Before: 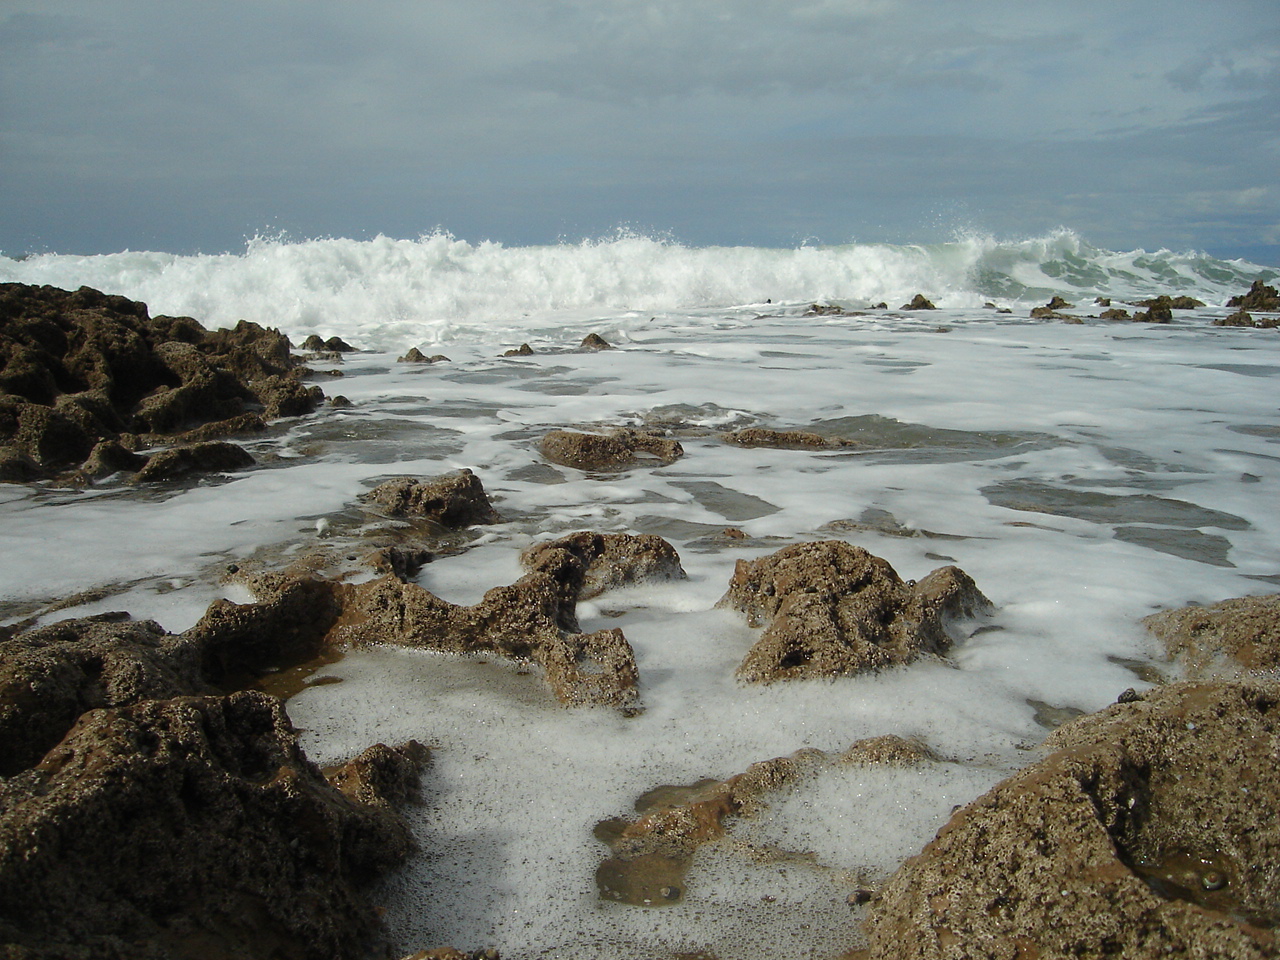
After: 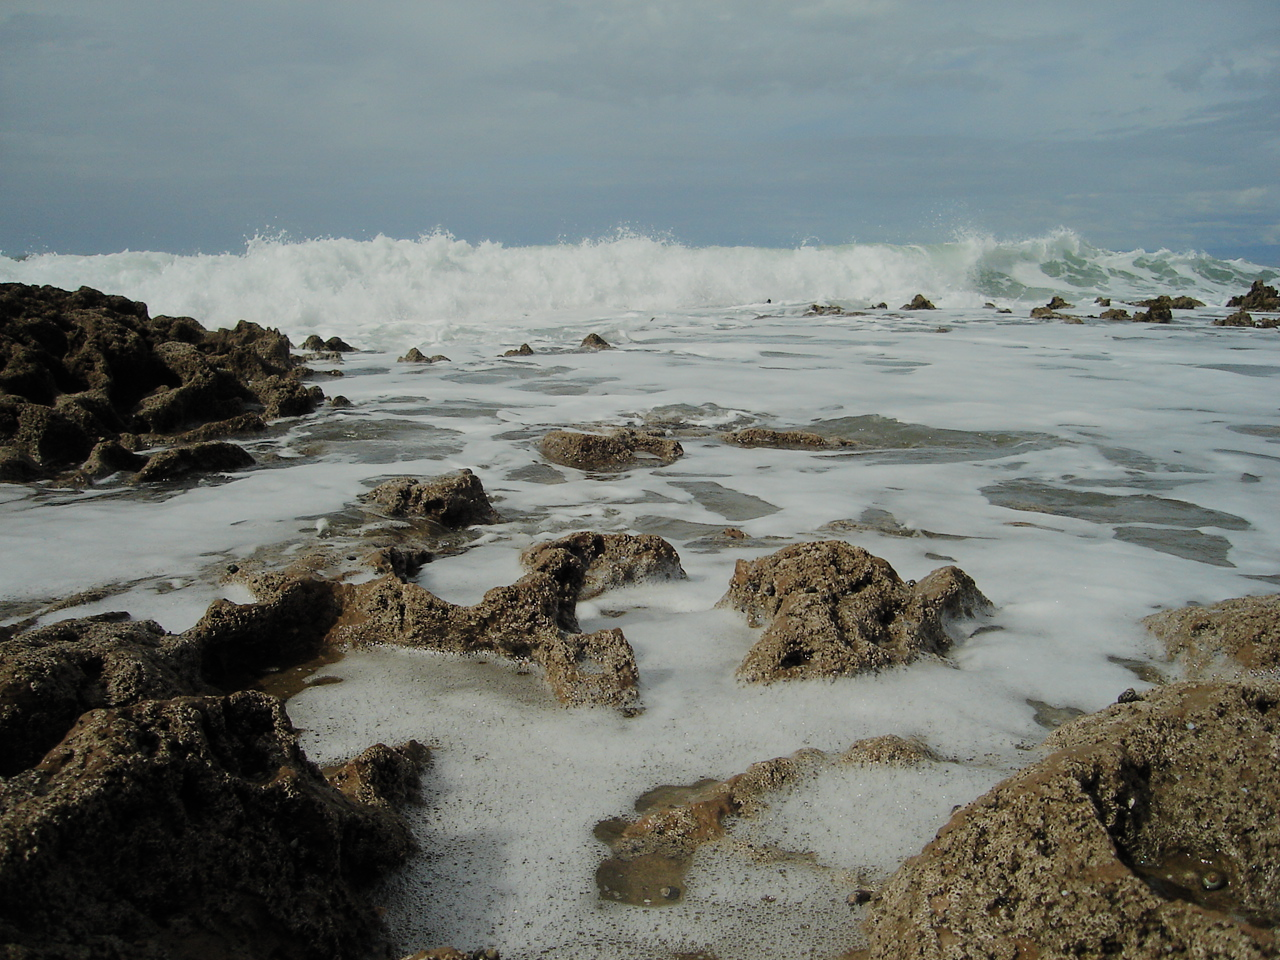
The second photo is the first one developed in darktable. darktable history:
filmic rgb: black relative exposure -7.65 EV, white relative exposure 4.56 EV, threshold 5.94 EV, hardness 3.61, color science v5 (2021), contrast in shadows safe, contrast in highlights safe, enable highlight reconstruction true
tone equalizer: edges refinement/feathering 500, mask exposure compensation -1.57 EV, preserve details no
